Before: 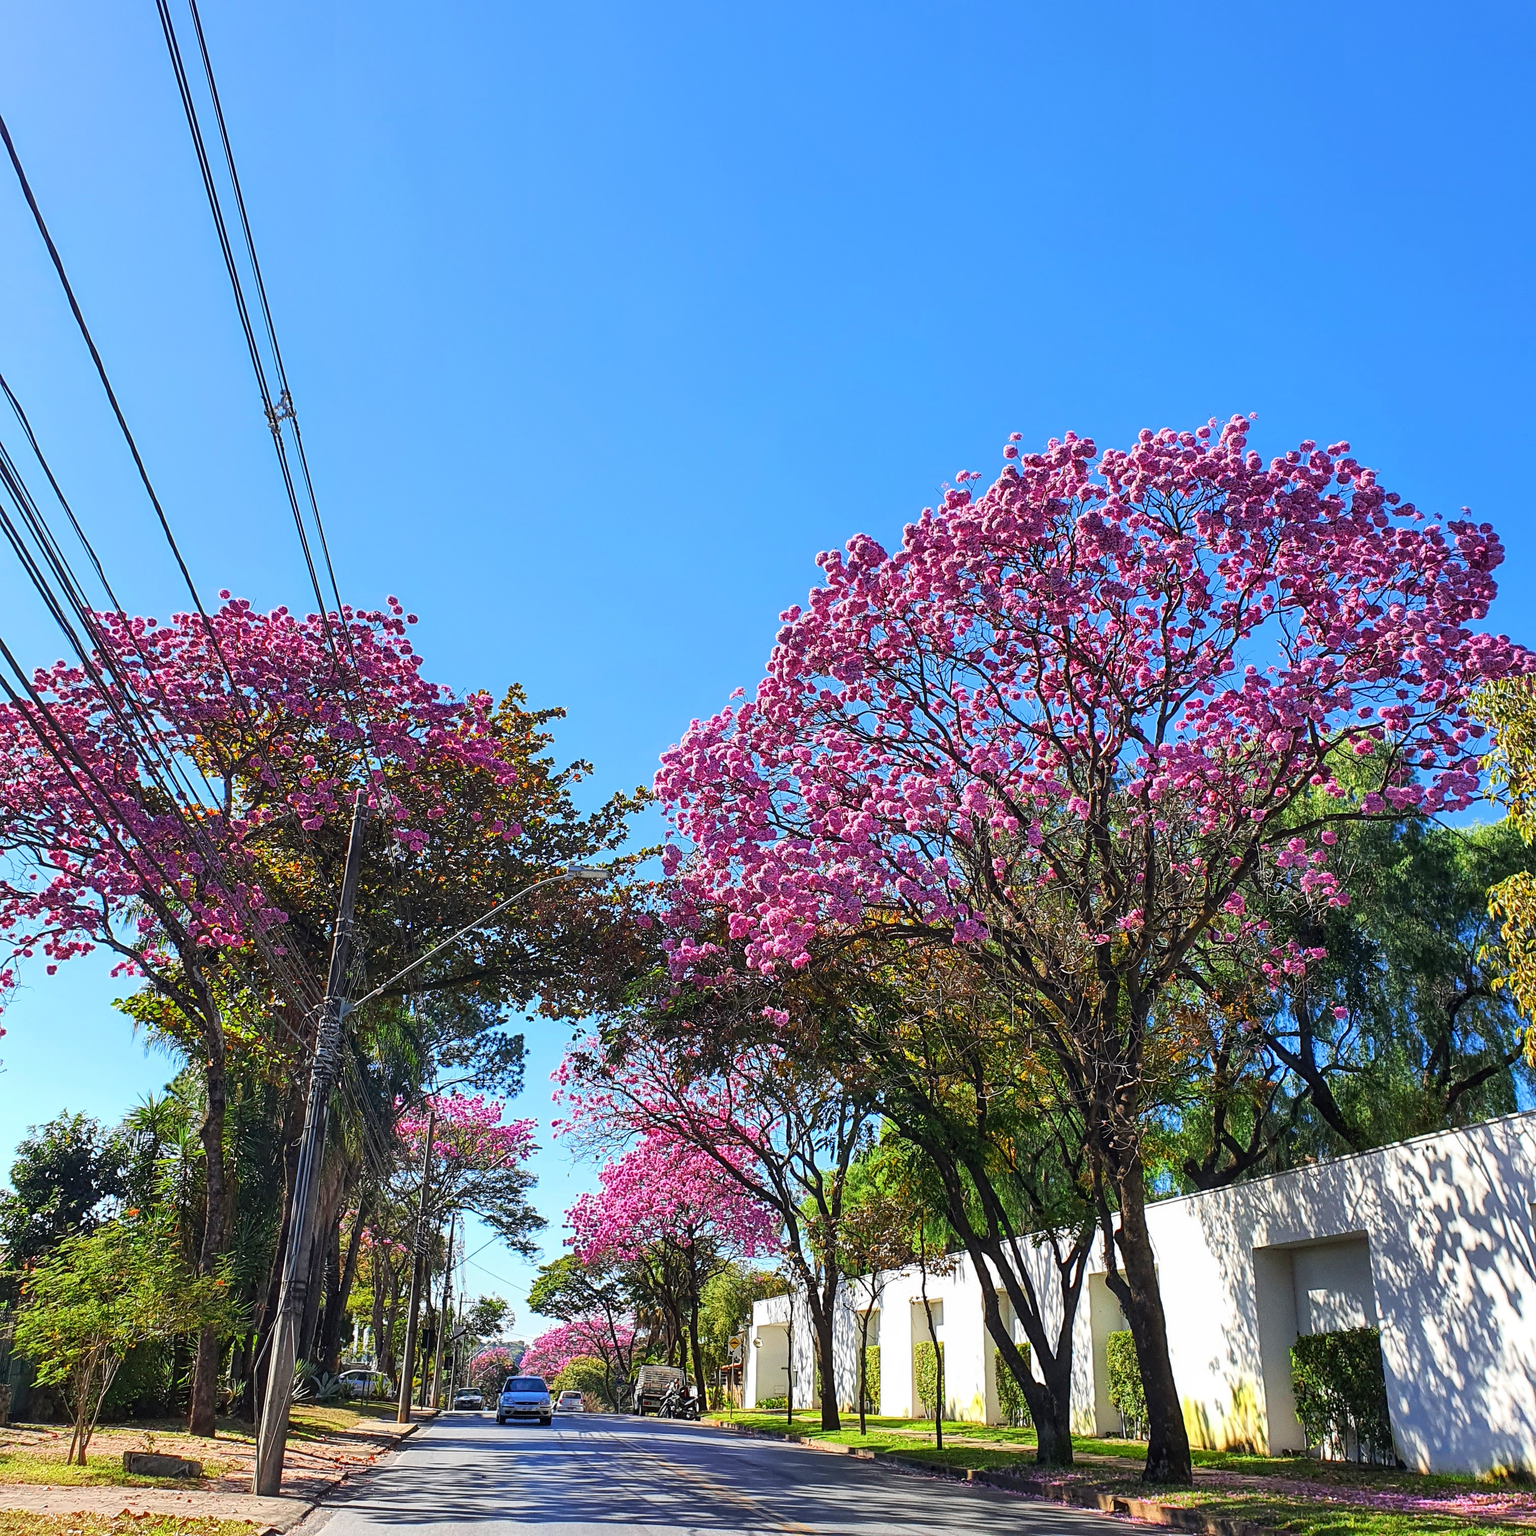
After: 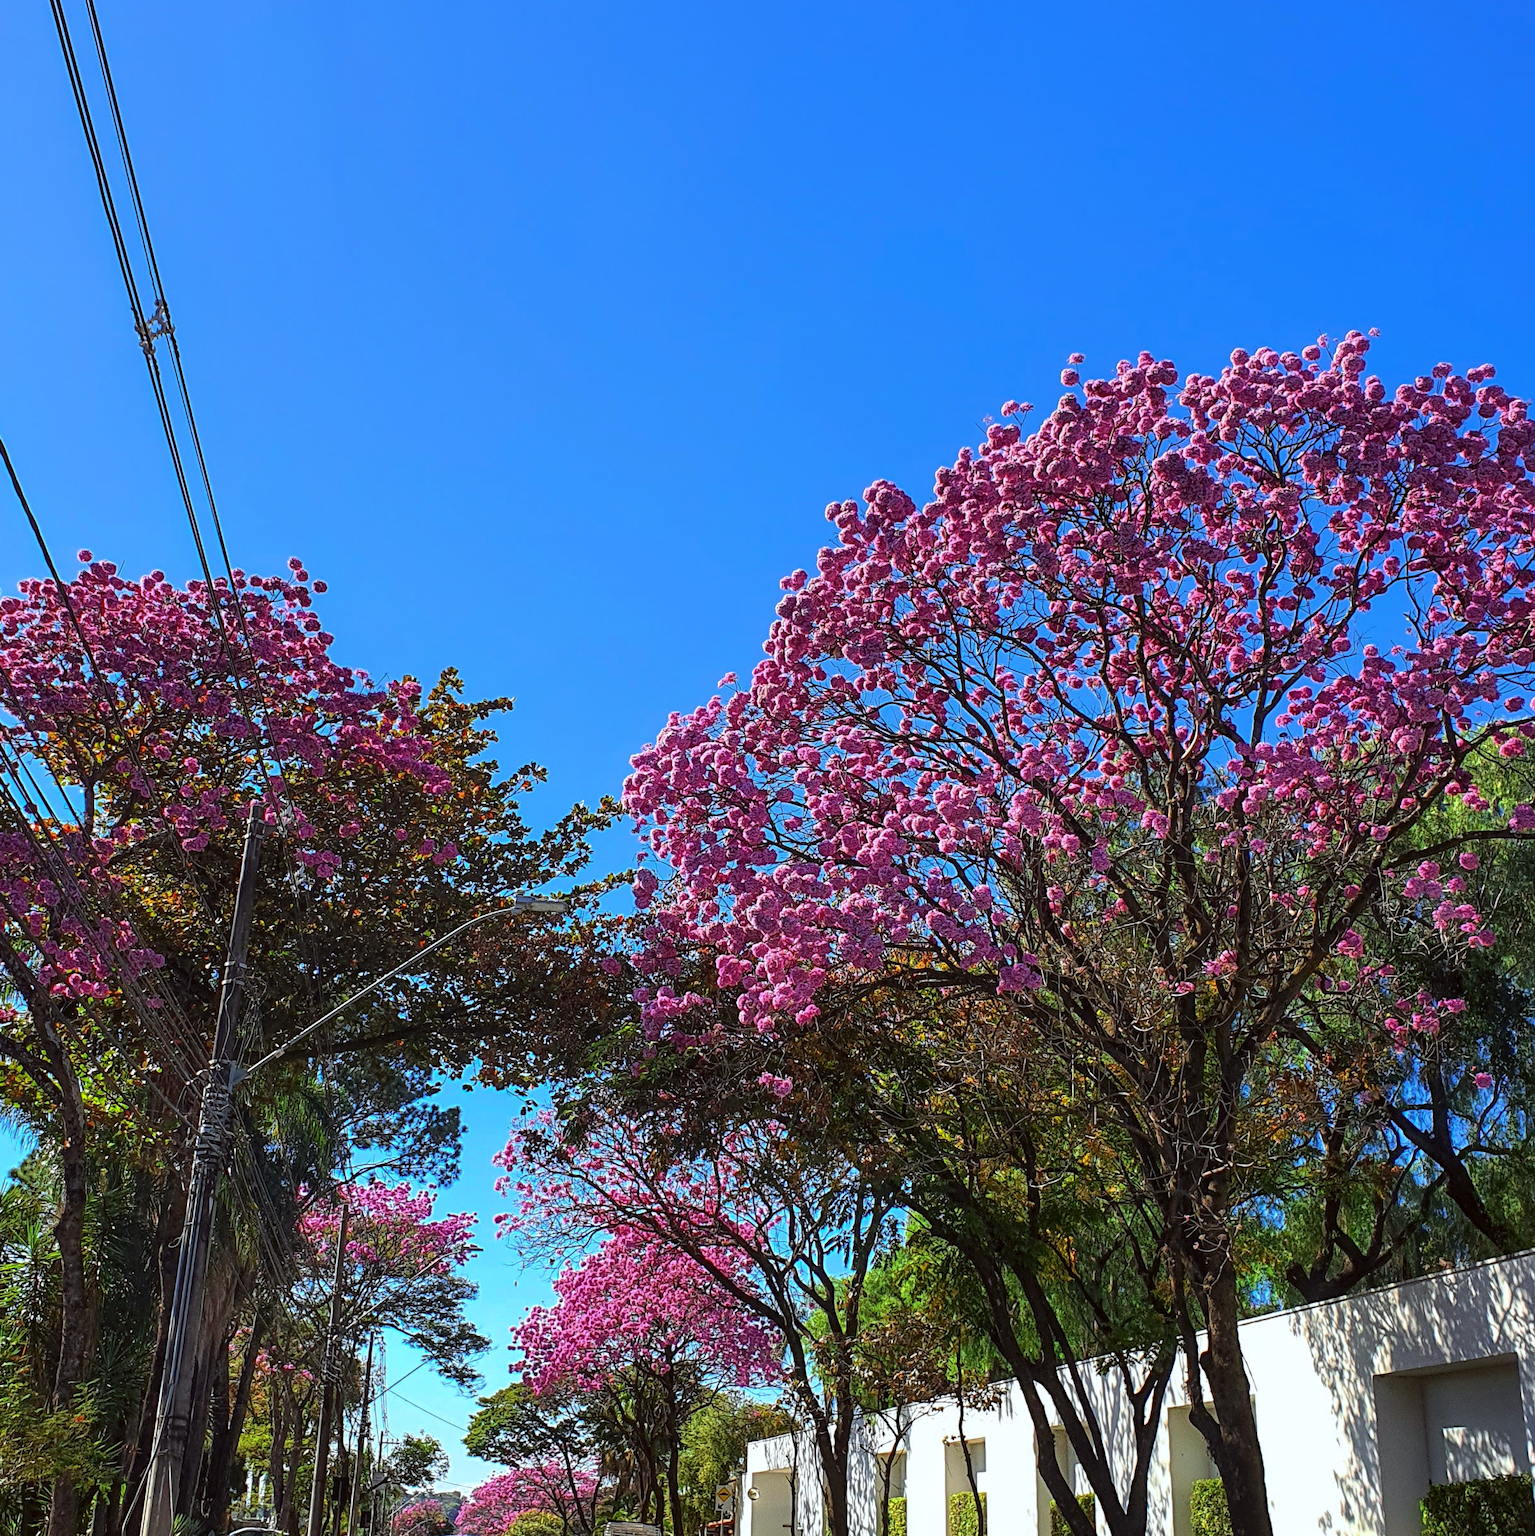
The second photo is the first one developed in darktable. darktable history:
crop and rotate: left 10.221%, top 9.853%, right 10.001%, bottom 10.33%
base curve: curves: ch0 [(0, 0) (0.595, 0.418) (1, 1)], preserve colors none
color correction: highlights a* -2.77, highlights b* -2.45, shadows a* 2.42, shadows b* 2.91
